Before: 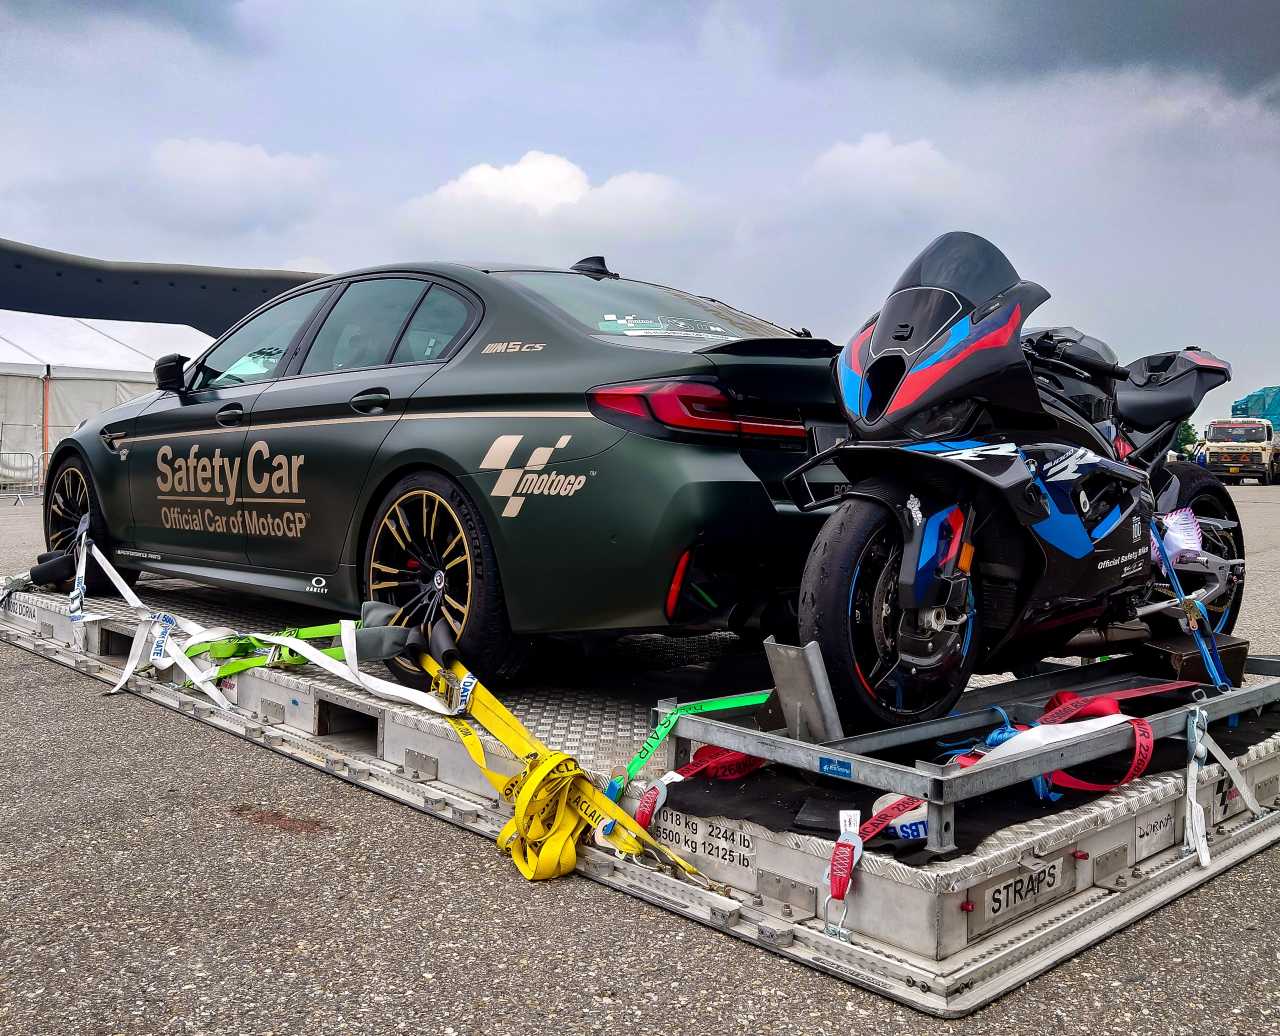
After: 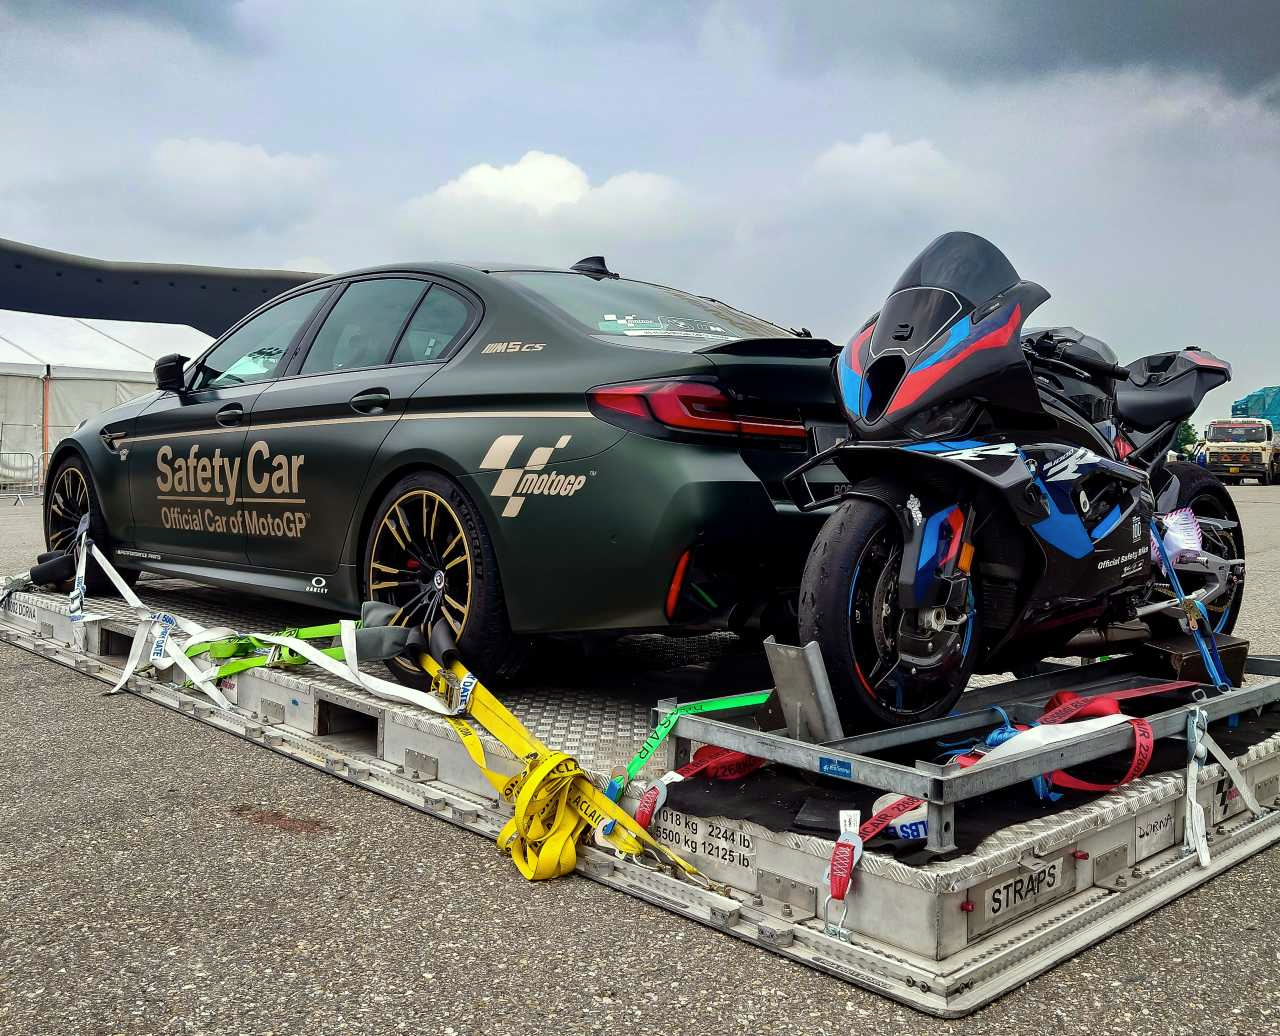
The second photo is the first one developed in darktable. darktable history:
color correction: highlights a* -4.82, highlights b* 5.04, saturation 0.945
